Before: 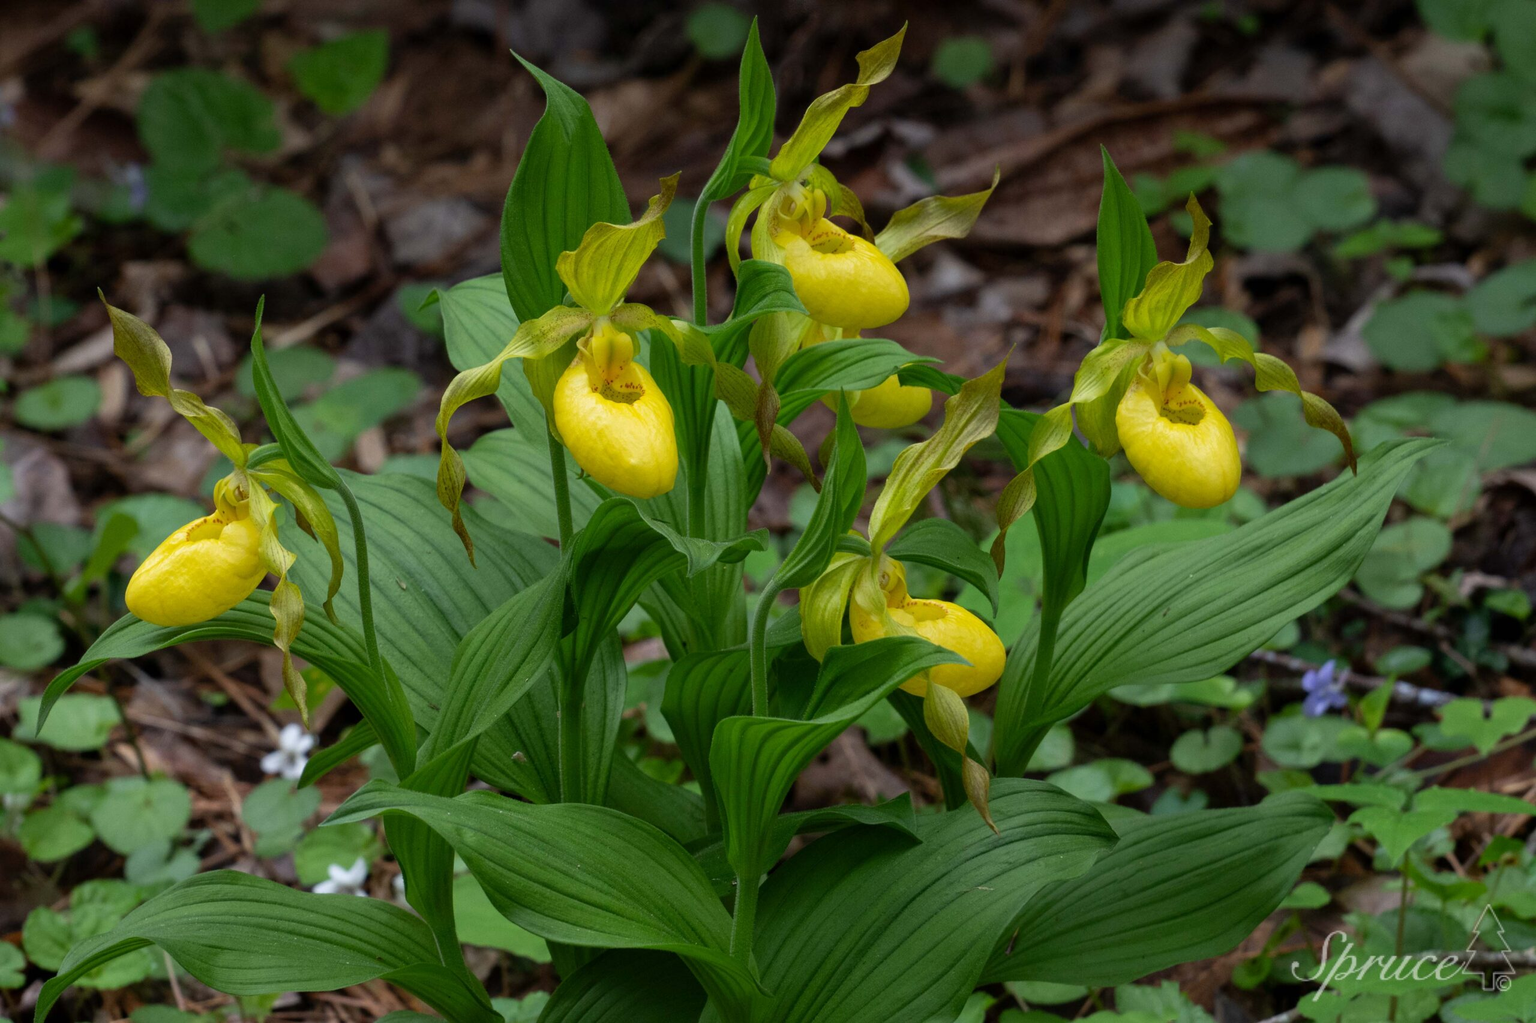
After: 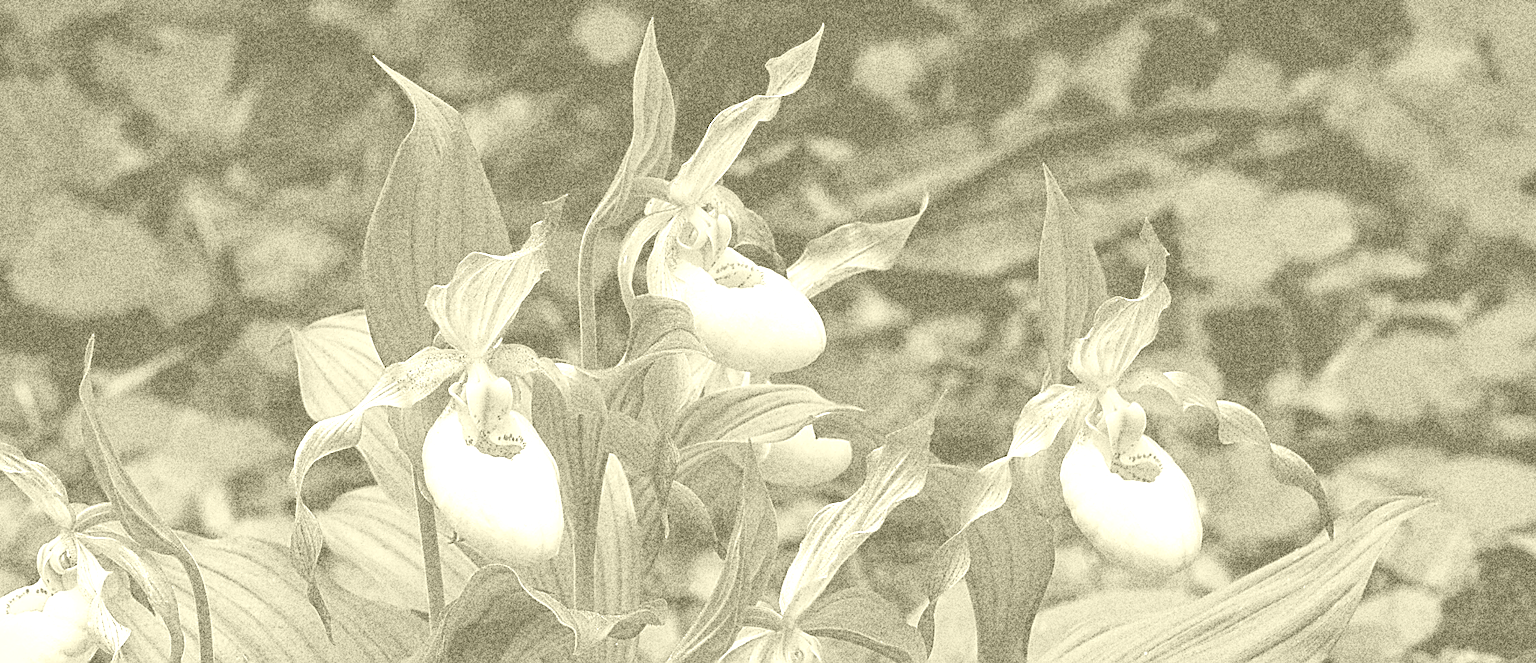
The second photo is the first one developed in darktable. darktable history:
shadows and highlights: white point adjustment 0.05, highlights color adjustment 55.9%, soften with gaussian
sharpen: amount 1.861
crop and rotate: left 11.812%, bottom 42.776%
grain: coarseness 30.02 ISO, strength 100%
color zones: curves: ch1 [(0.238, 0.163) (0.476, 0.2) (0.733, 0.322) (0.848, 0.134)]
color balance: lift [0.991, 1, 1, 1], gamma [0.996, 1, 1, 1], input saturation 98.52%, contrast 20.34%, output saturation 103.72%
exposure: exposure 0.785 EV, compensate highlight preservation false
colorize: hue 43.2°, saturation 40%, version 1
